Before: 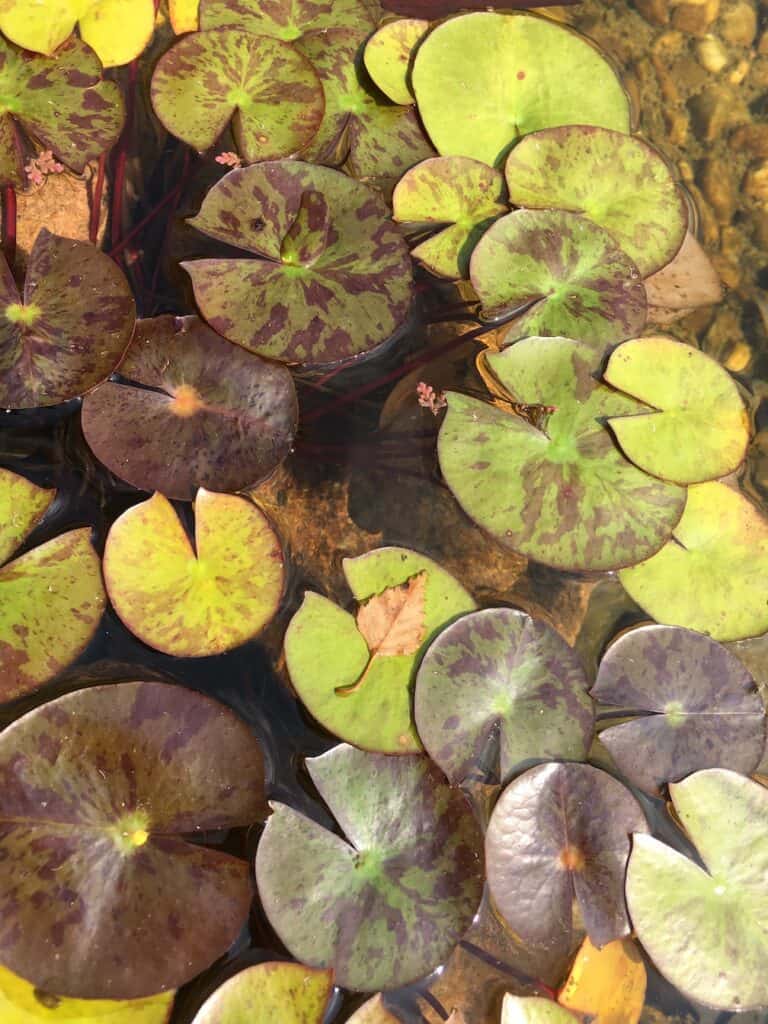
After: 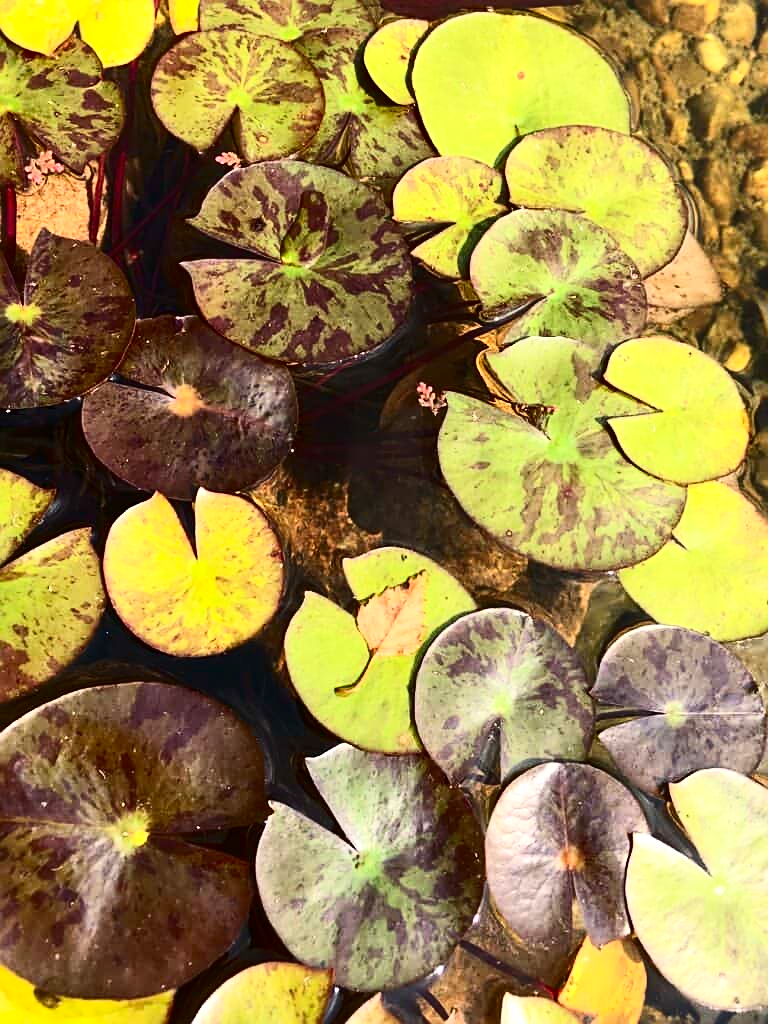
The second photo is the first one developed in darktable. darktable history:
contrast brightness saturation: contrast 0.401, brightness 0.052, saturation 0.253
sharpen: on, module defaults
